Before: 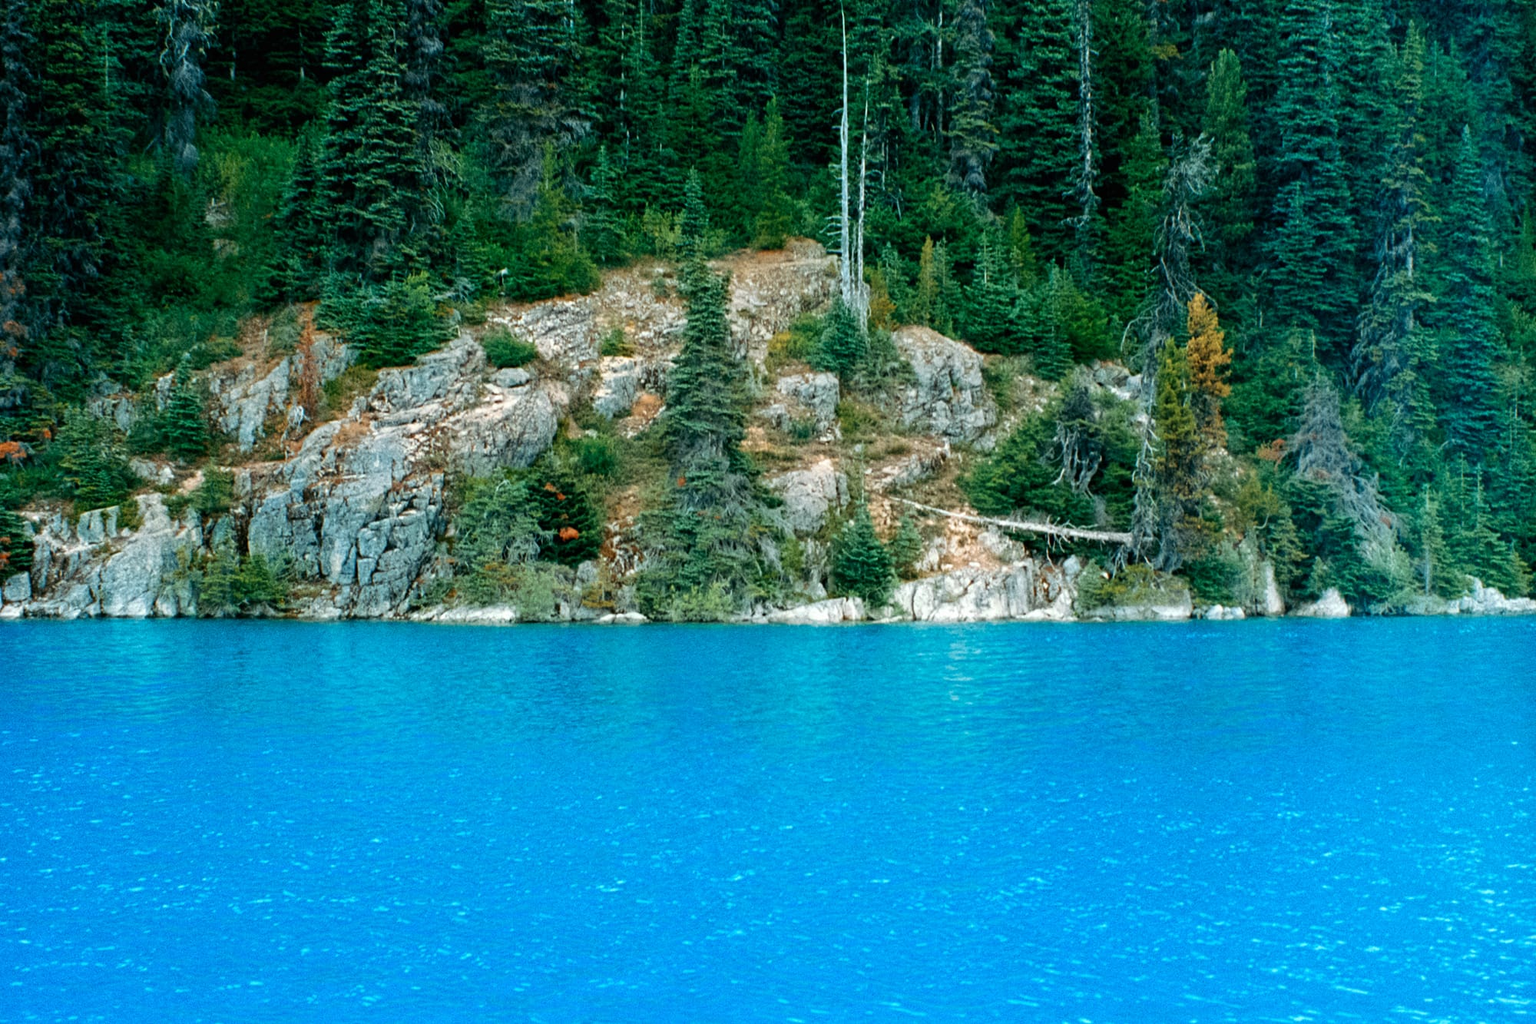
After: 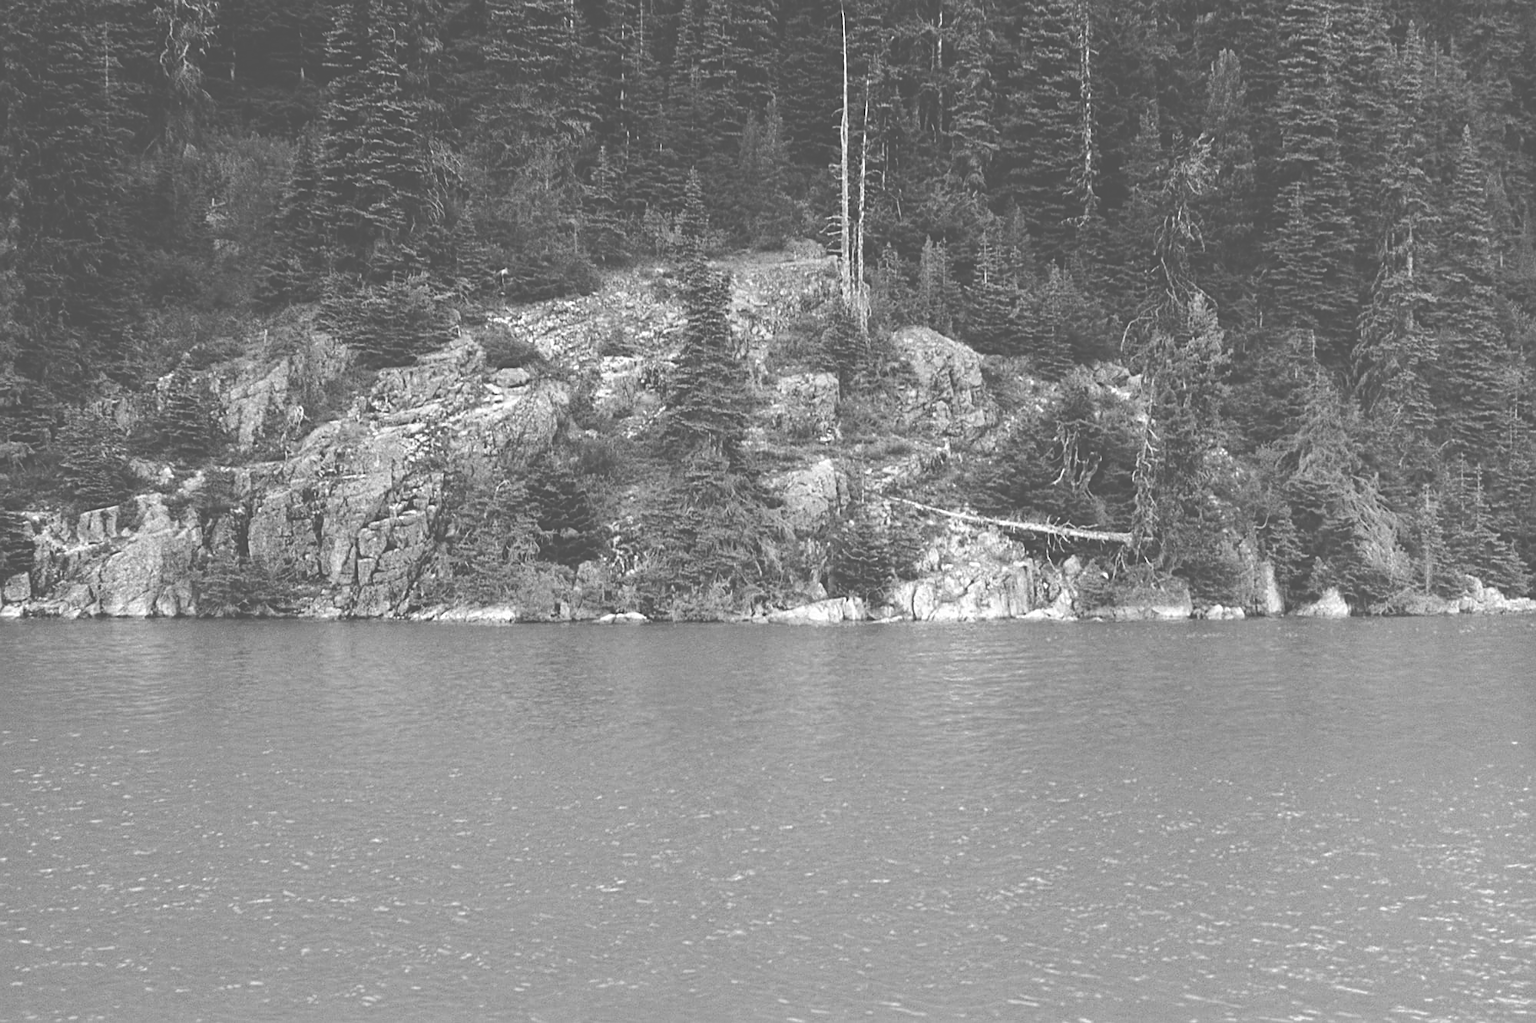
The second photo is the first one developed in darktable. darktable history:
sharpen: on, module defaults
exposure: black level correction -0.087, compensate highlight preservation false
monochrome: on, module defaults
